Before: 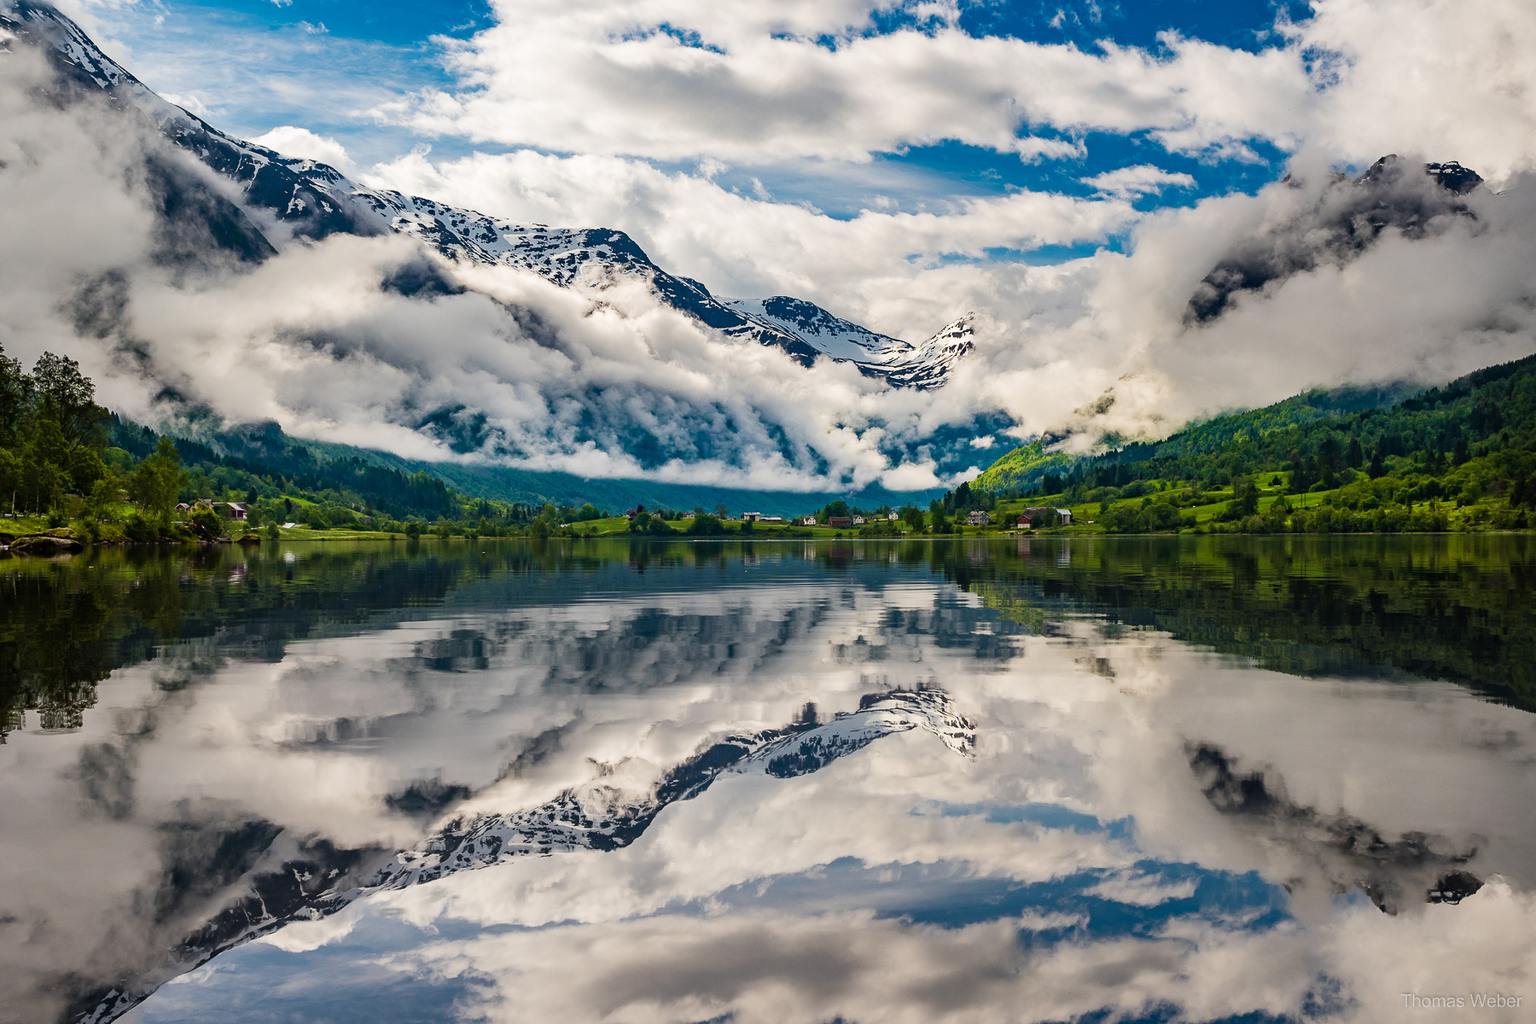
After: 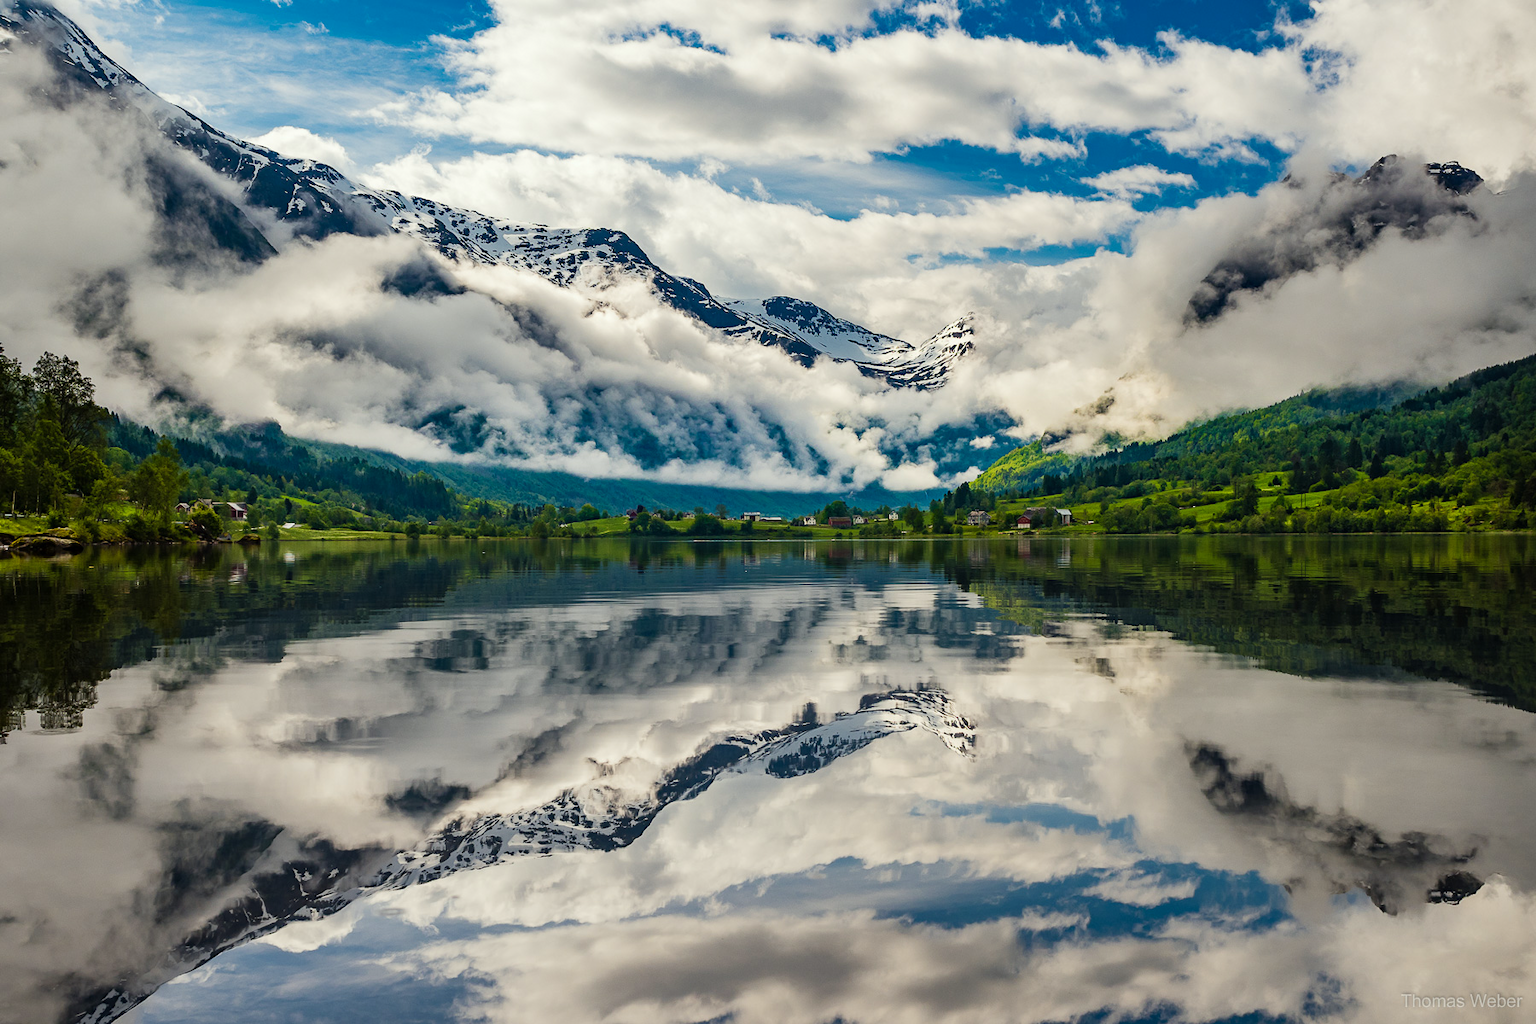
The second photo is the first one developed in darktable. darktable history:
color correction: highlights a* -2.66, highlights b* 2.57
